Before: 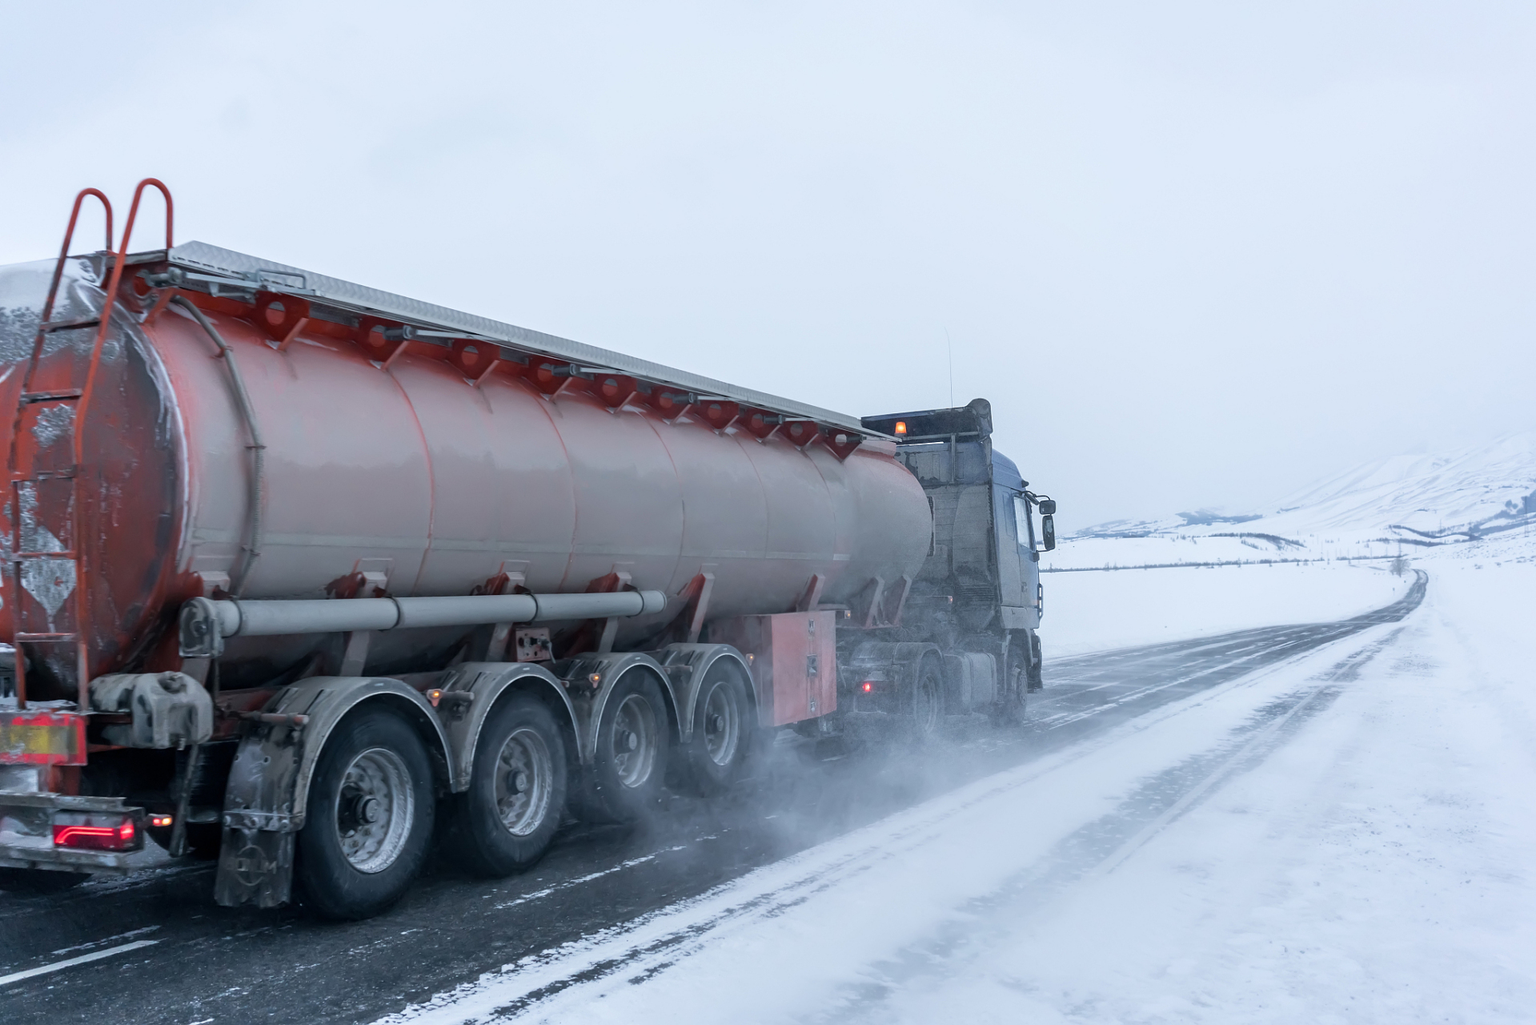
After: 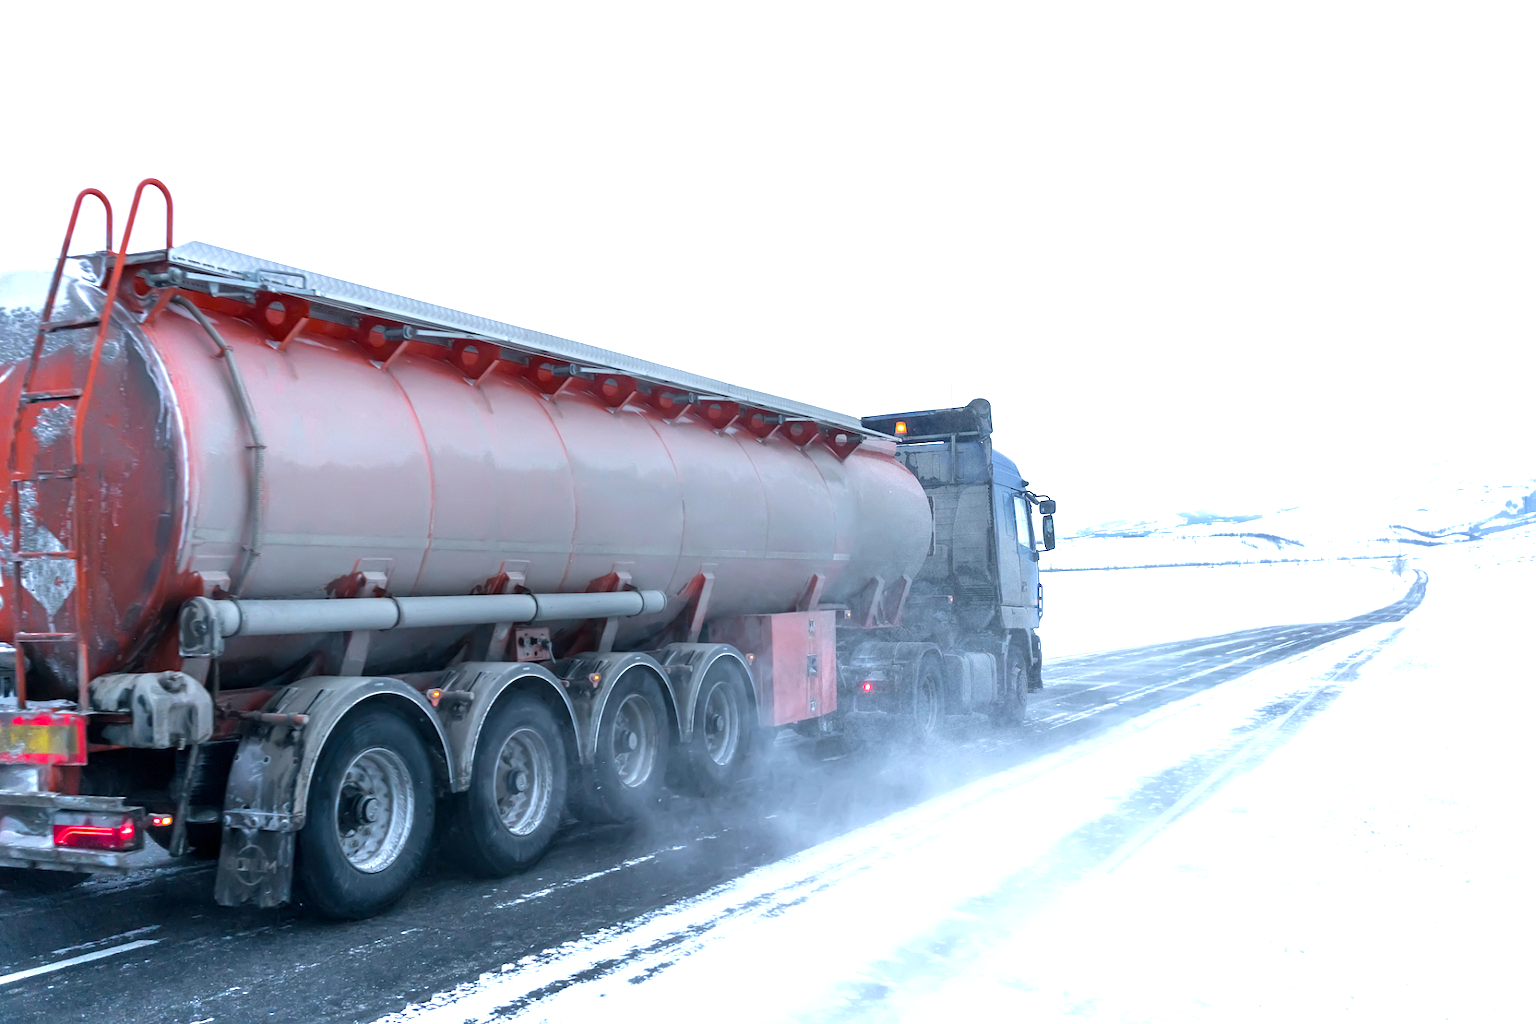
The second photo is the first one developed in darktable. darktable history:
color balance rgb: perceptual saturation grading › global saturation 20%, global vibrance 20%
base curve: curves: ch0 [(0, 0) (0.74, 0.67) (1, 1)]
exposure: exposure 0.943 EV, compensate highlight preservation false
